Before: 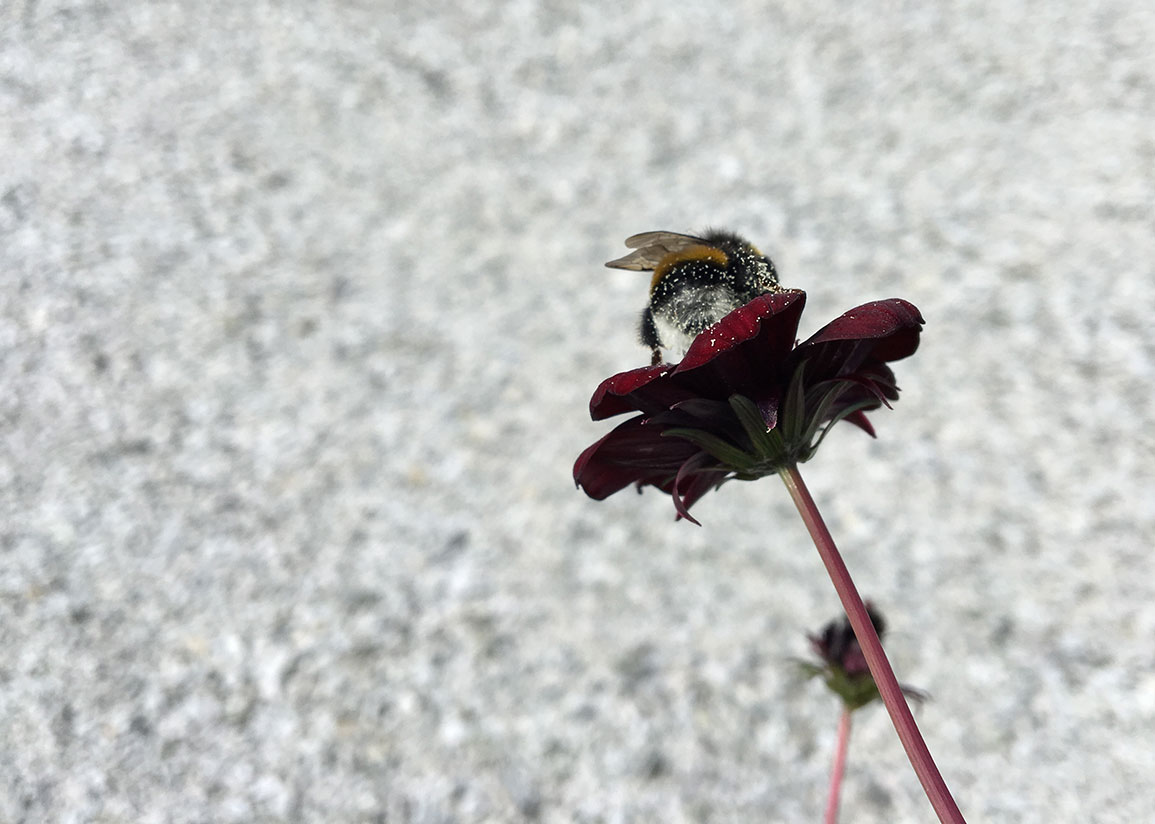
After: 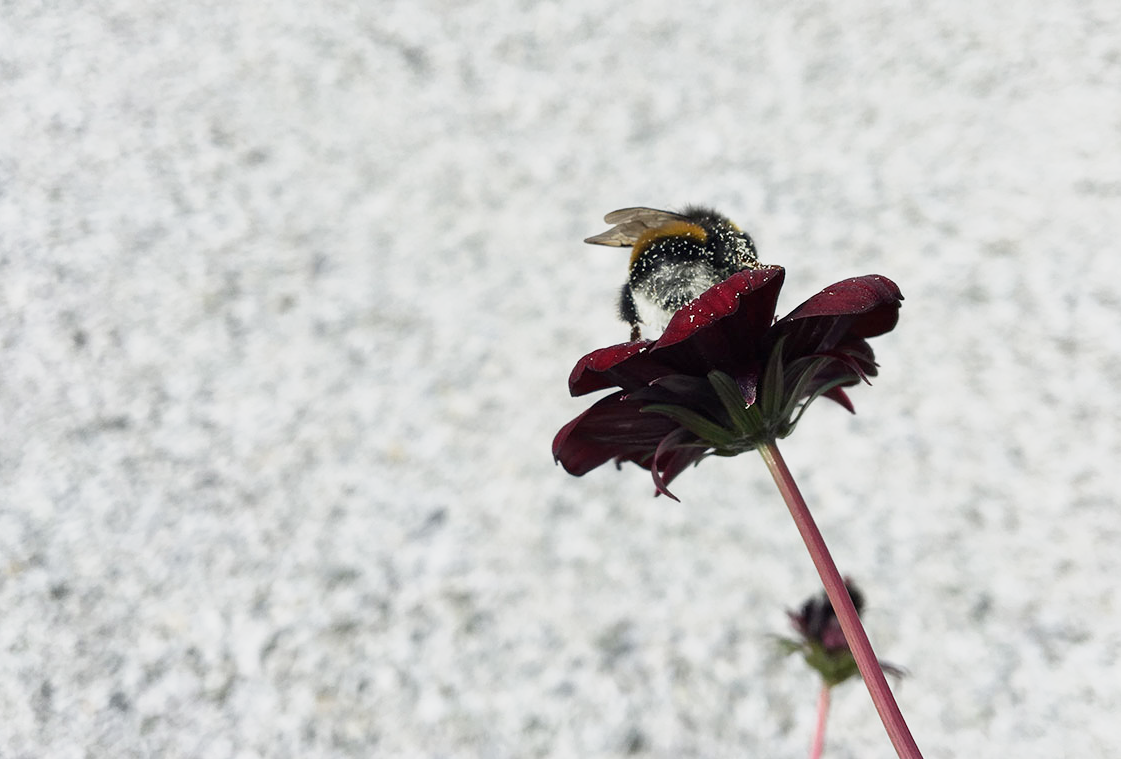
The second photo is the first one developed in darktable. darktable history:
exposure: exposure -0.154 EV, compensate highlight preservation false
tone equalizer: edges refinement/feathering 500, mask exposure compensation -1.57 EV, preserve details no
base curve: curves: ch0 [(0, 0) (0.088, 0.125) (0.176, 0.251) (0.354, 0.501) (0.613, 0.749) (1, 0.877)], preserve colors none
crop: left 1.875%, top 2.968%, right 1.018%, bottom 4.843%
